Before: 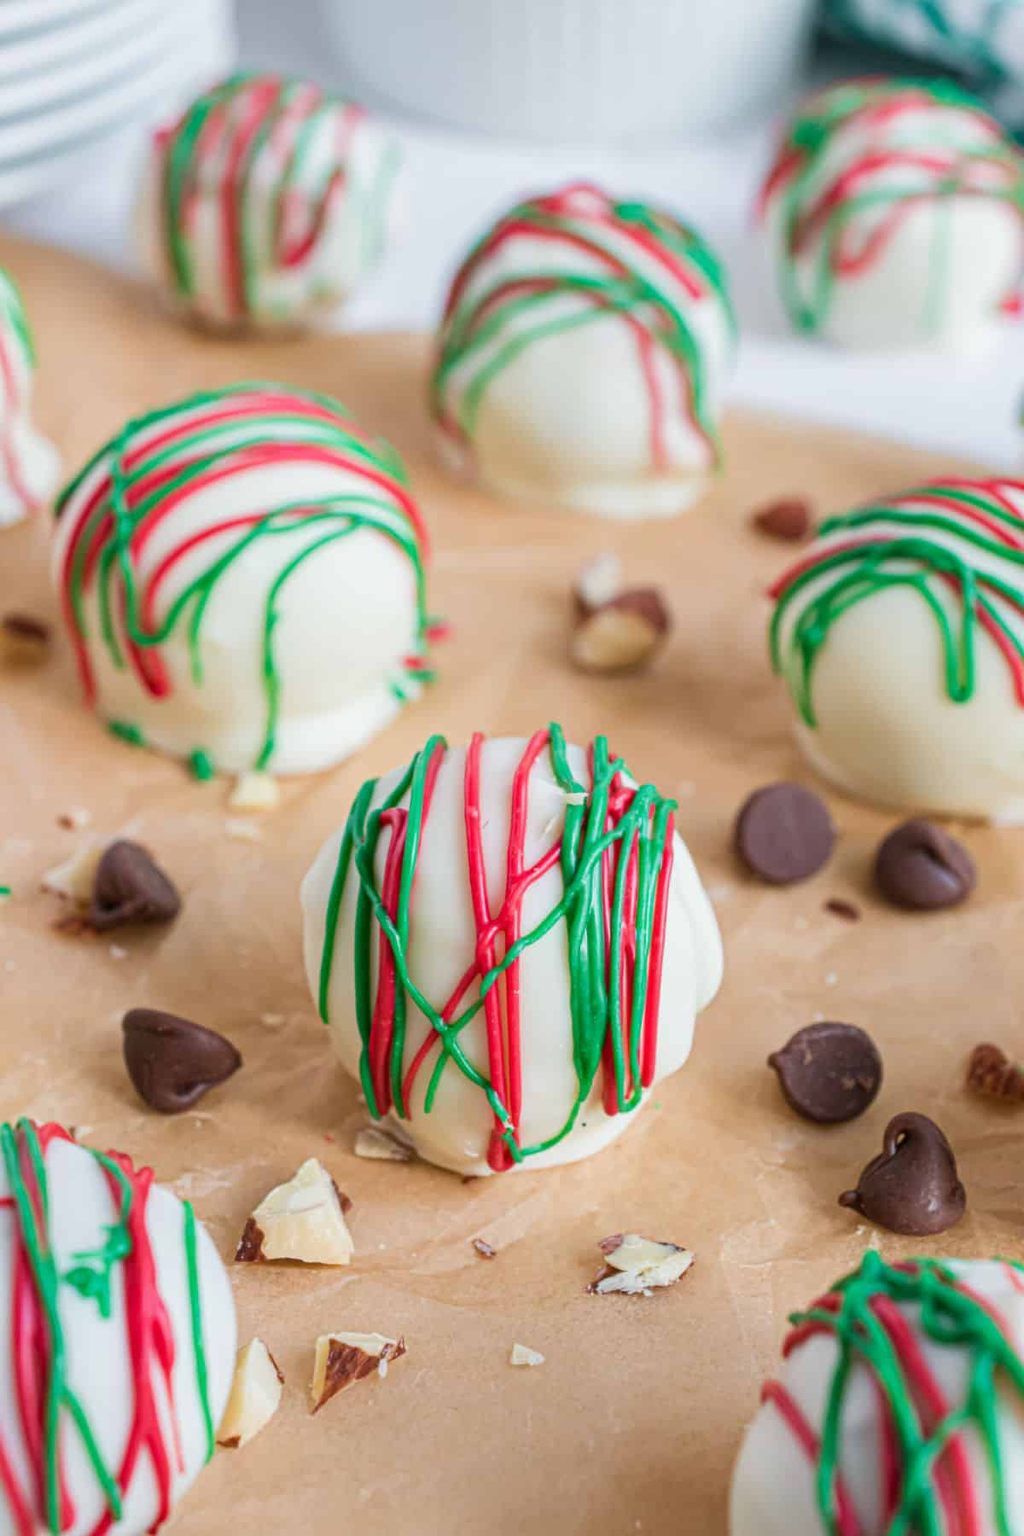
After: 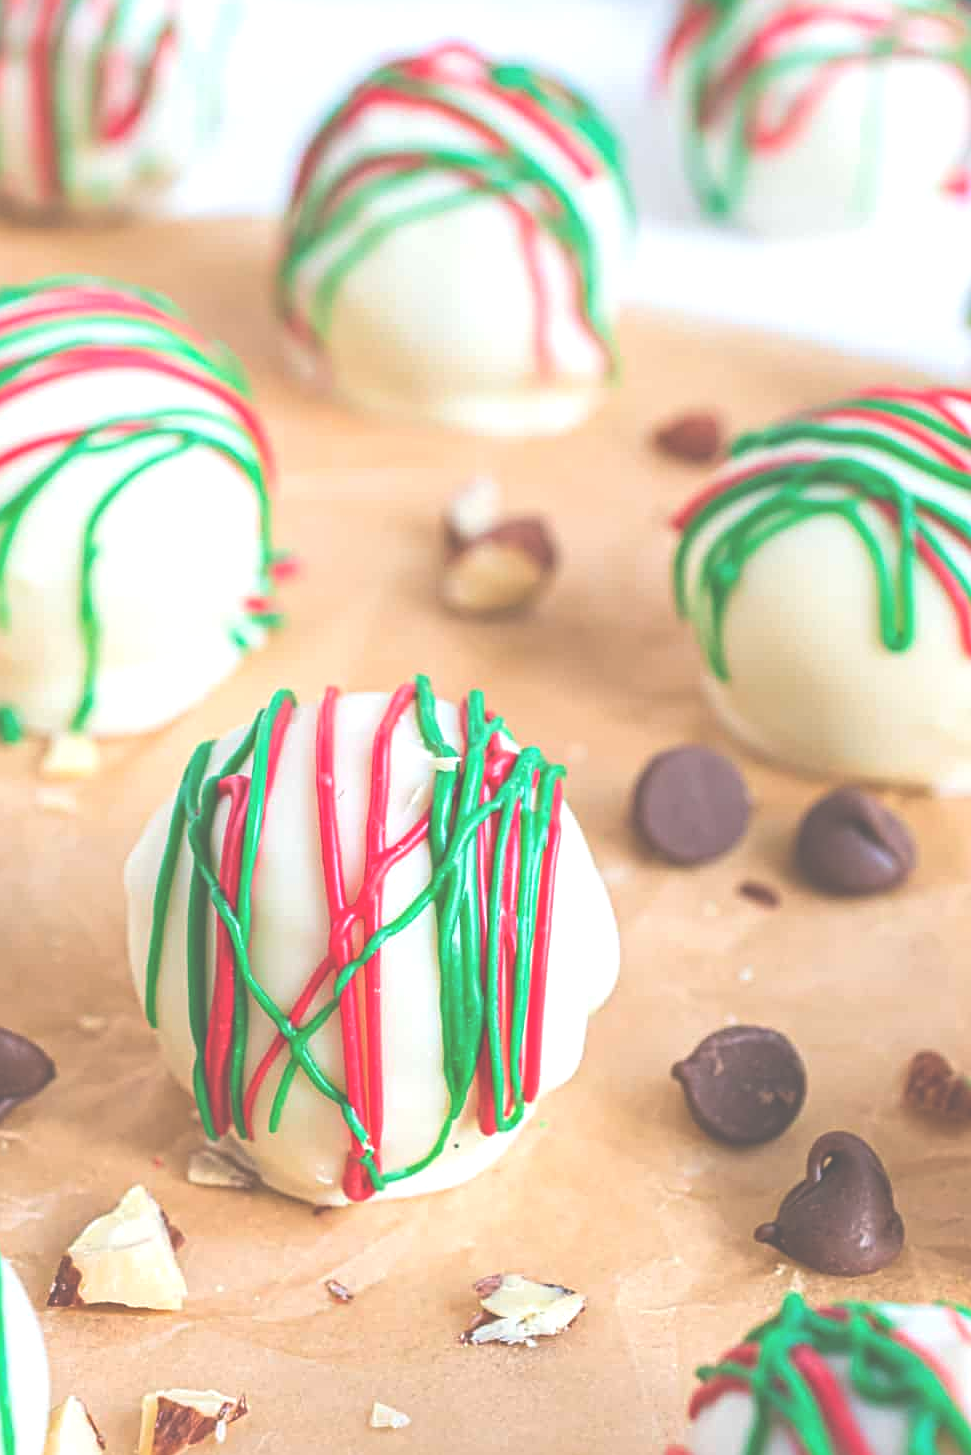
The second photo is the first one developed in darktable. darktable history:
contrast brightness saturation: contrast 0.037, saturation 0.153
sharpen: on, module defaults
crop: left 19.016%, top 9.574%, right 0.001%, bottom 9.568%
exposure: black level correction -0.069, exposure 0.501 EV, compensate highlight preservation false
